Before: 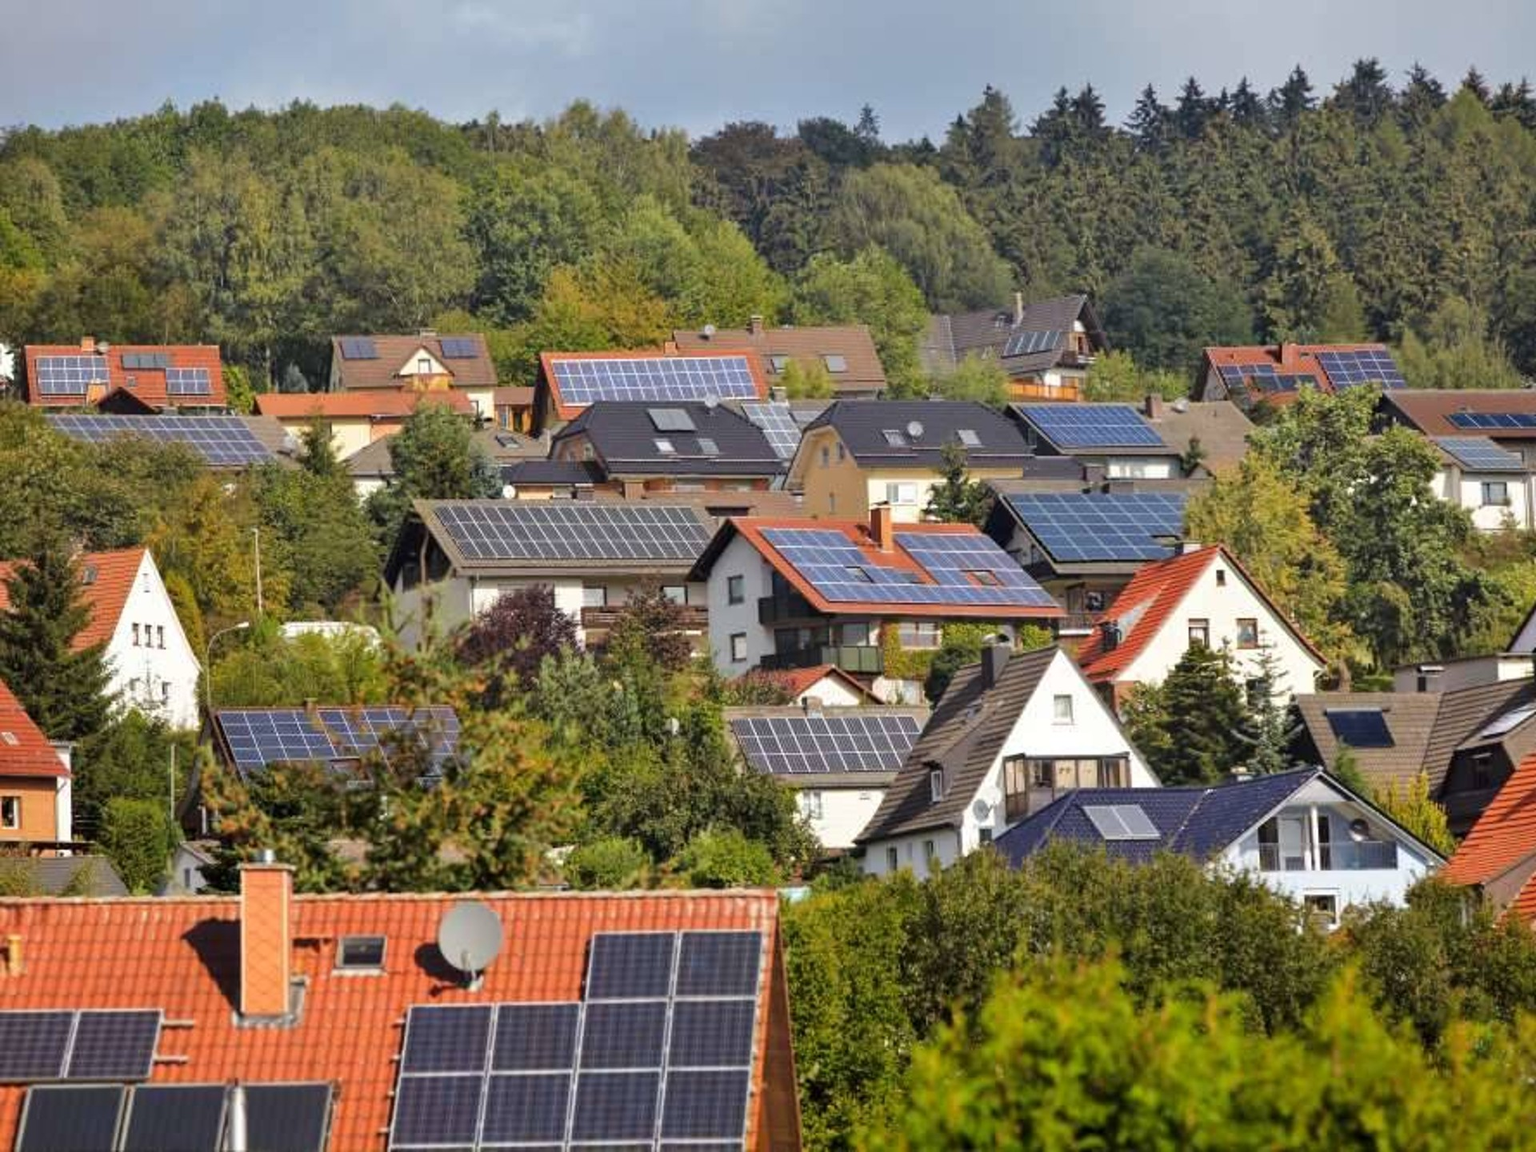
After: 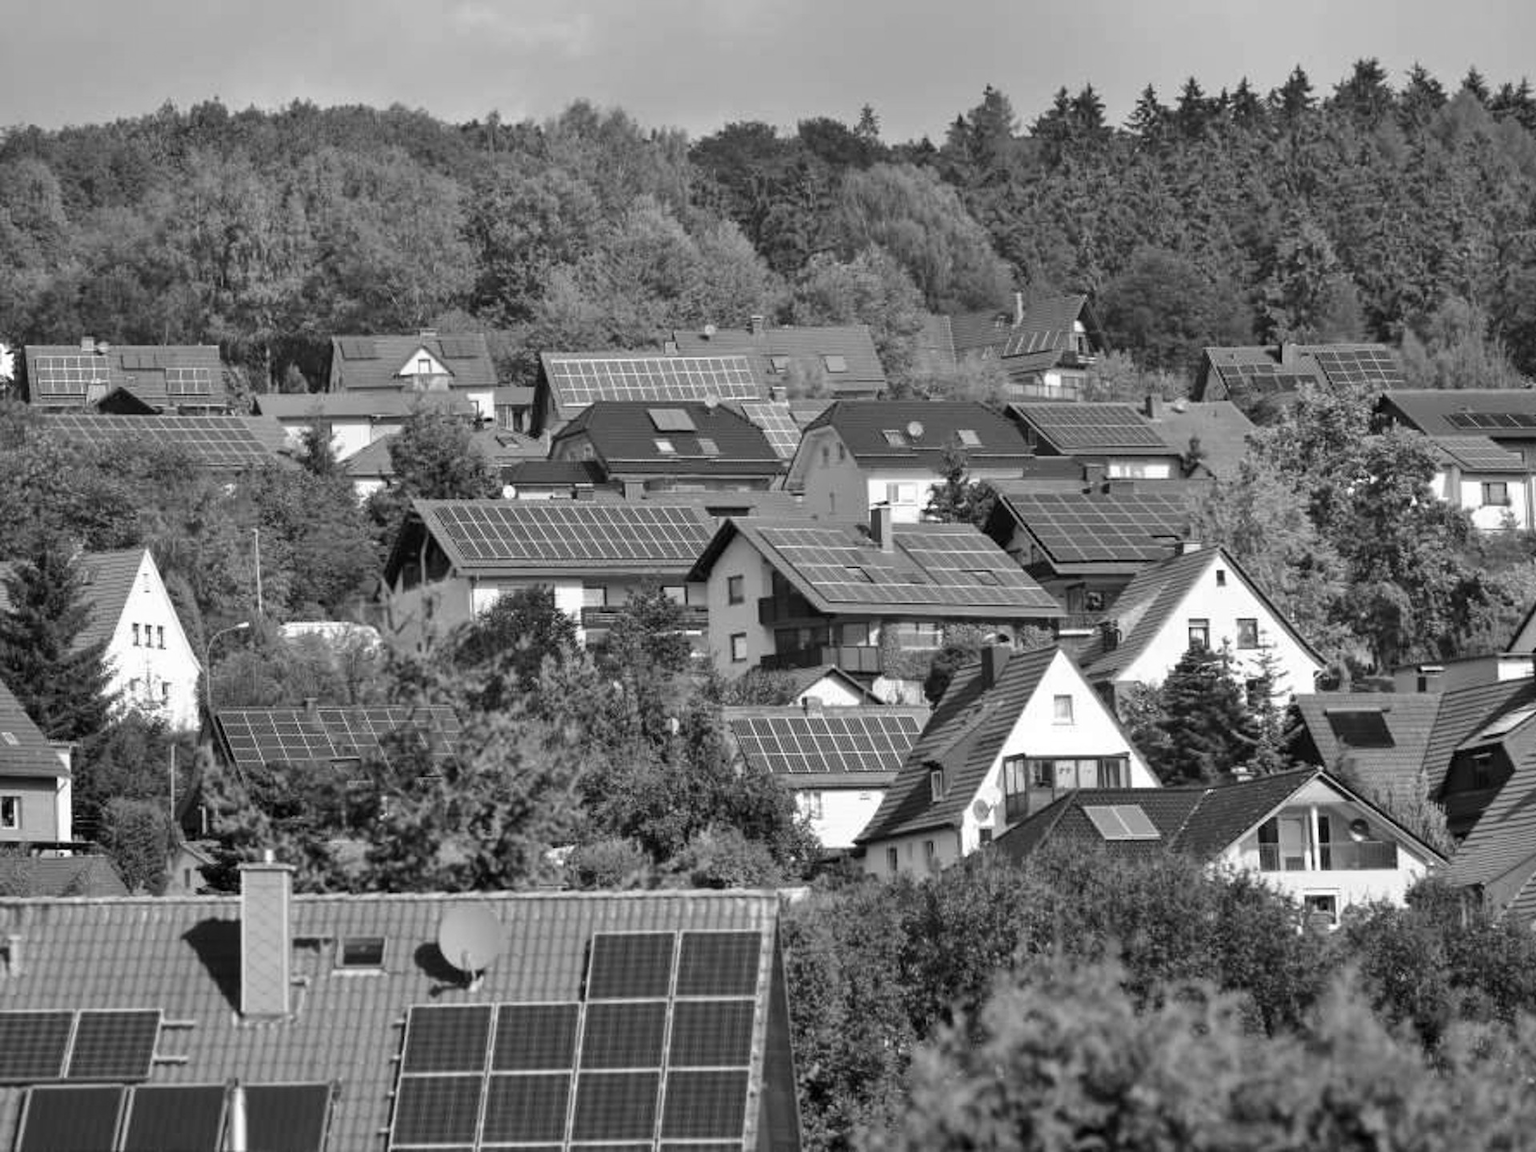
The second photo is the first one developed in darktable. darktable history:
monochrome: on, module defaults
tone equalizer: -8 EV -0.55 EV
